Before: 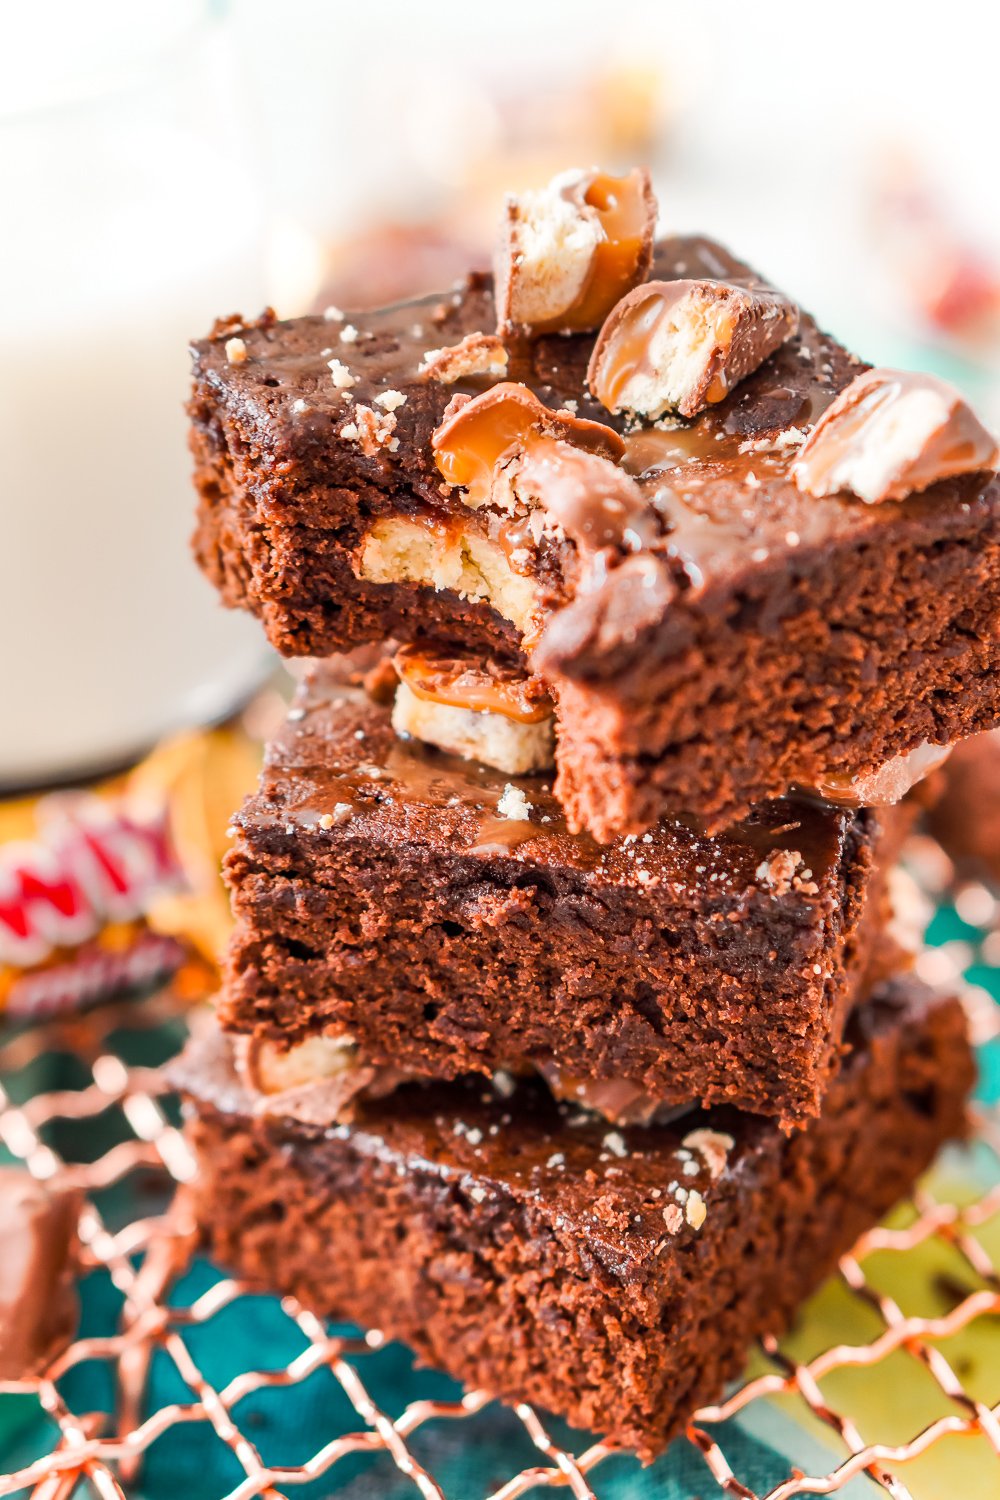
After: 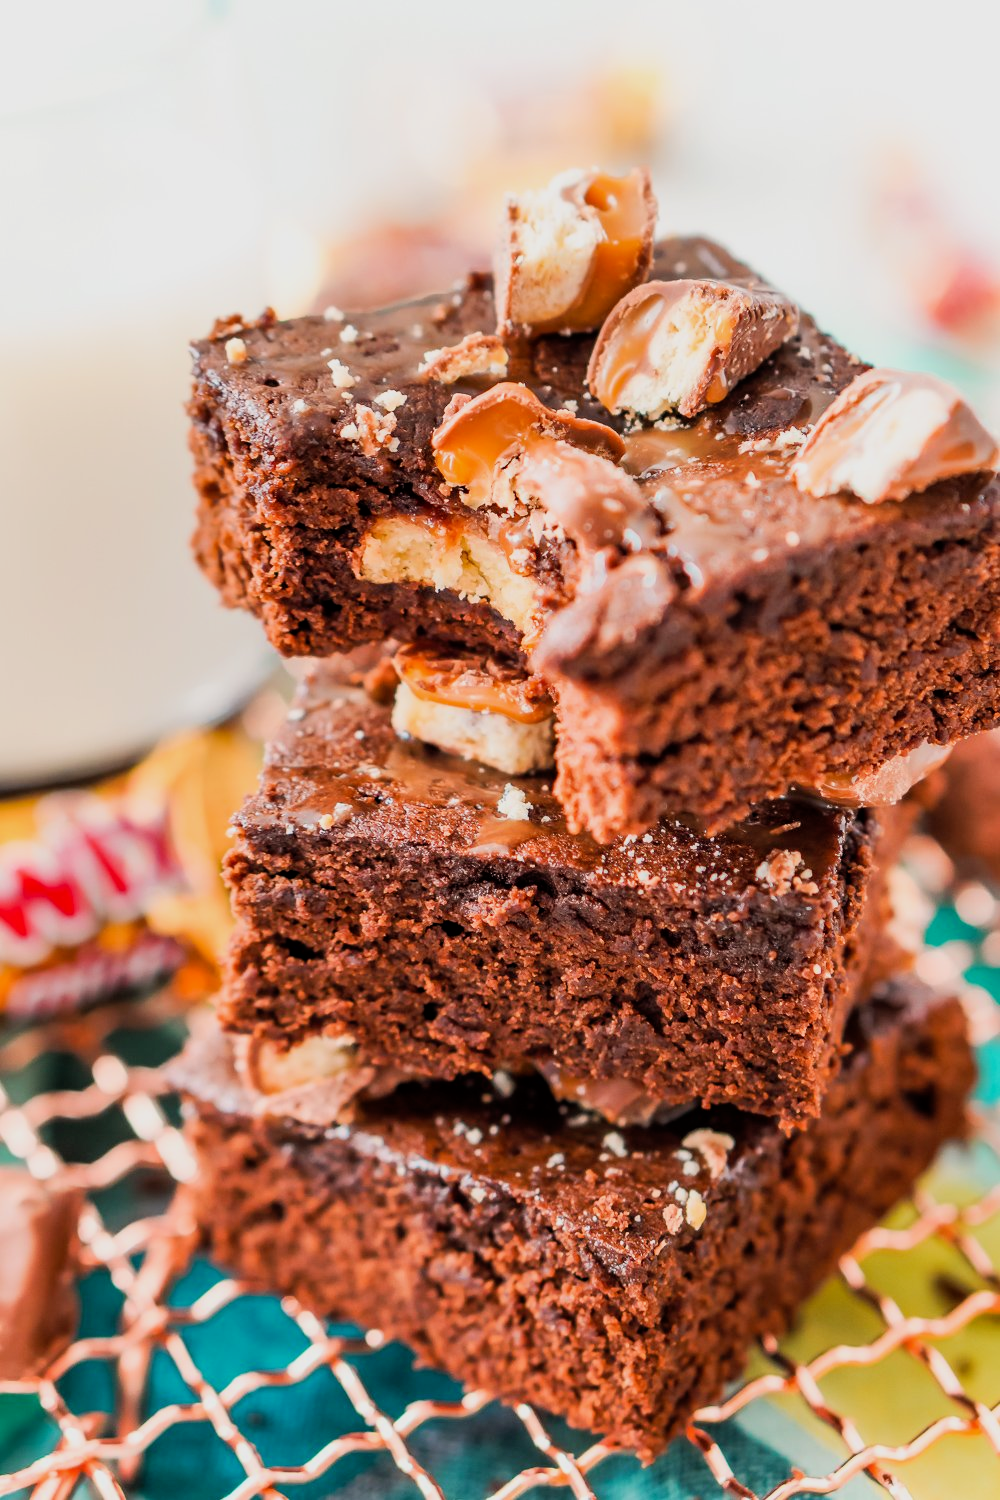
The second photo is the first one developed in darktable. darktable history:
filmic rgb: black relative exposure -7.99 EV, white relative exposure 3.86 EV, threshold 3.06 EV, hardness 4.28, color science v6 (2022), iterations of high-quality reconstruction 0, enable highlight reconstruction true
levels: levels [0, 0.476, 0.951]
exposure: exposure -0.043 EV, compensate highlight preservation false
